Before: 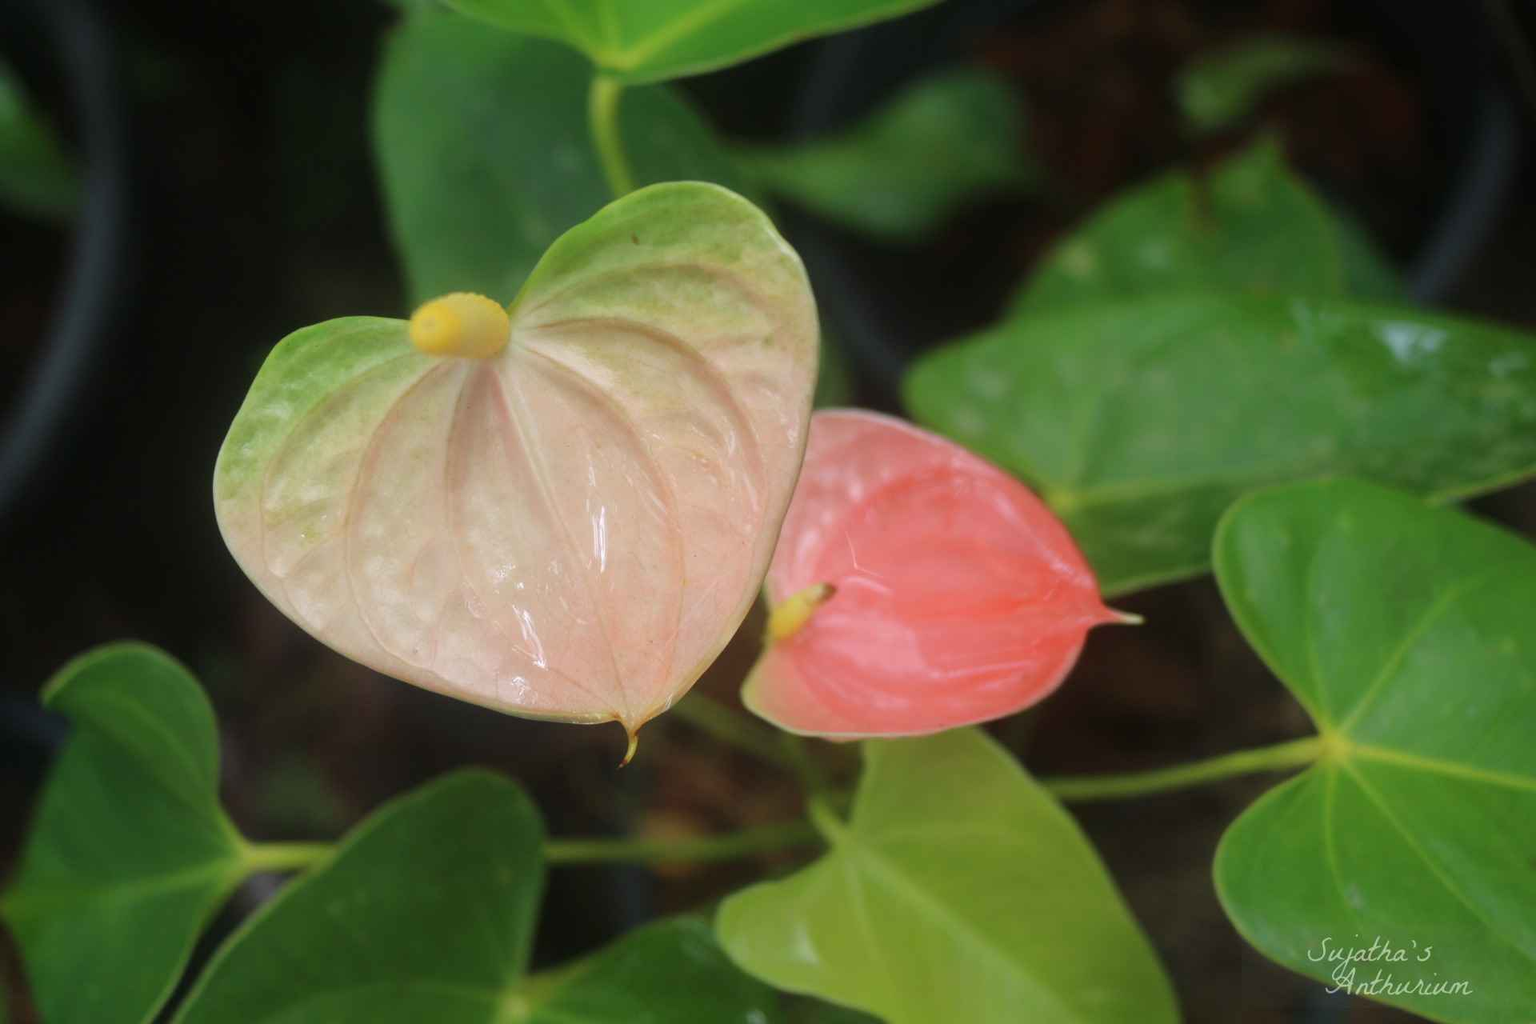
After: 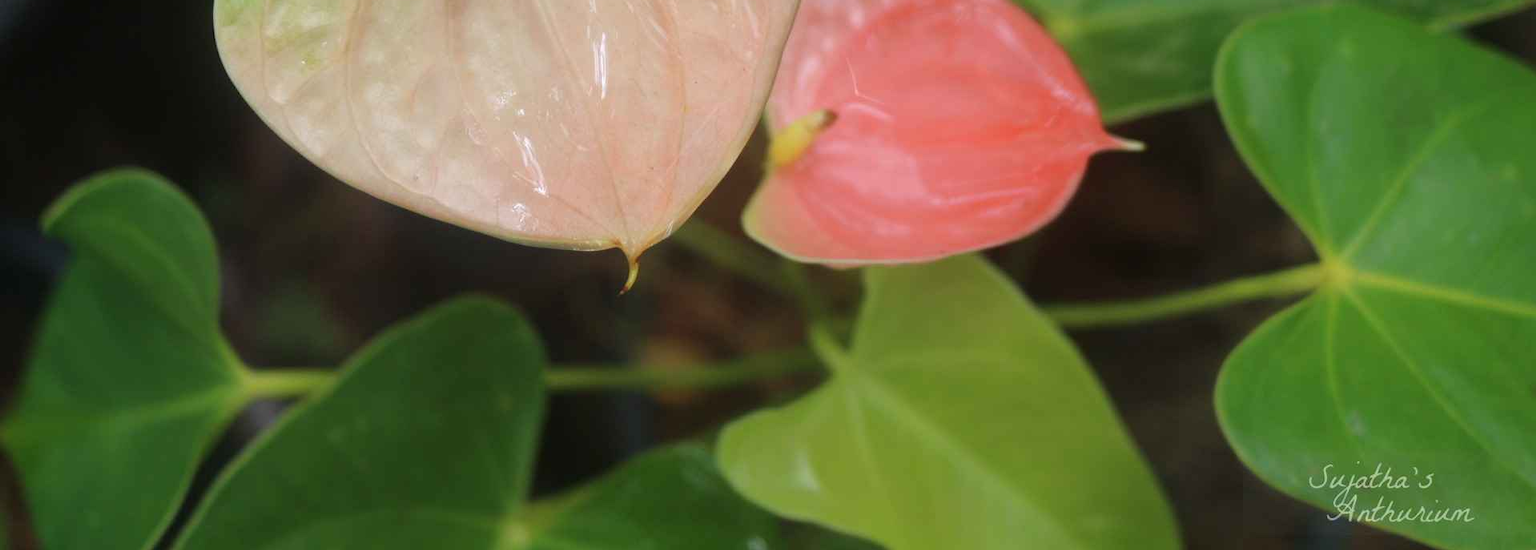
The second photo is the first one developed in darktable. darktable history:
crop and rotate: top 46.283%, right 0.103%
